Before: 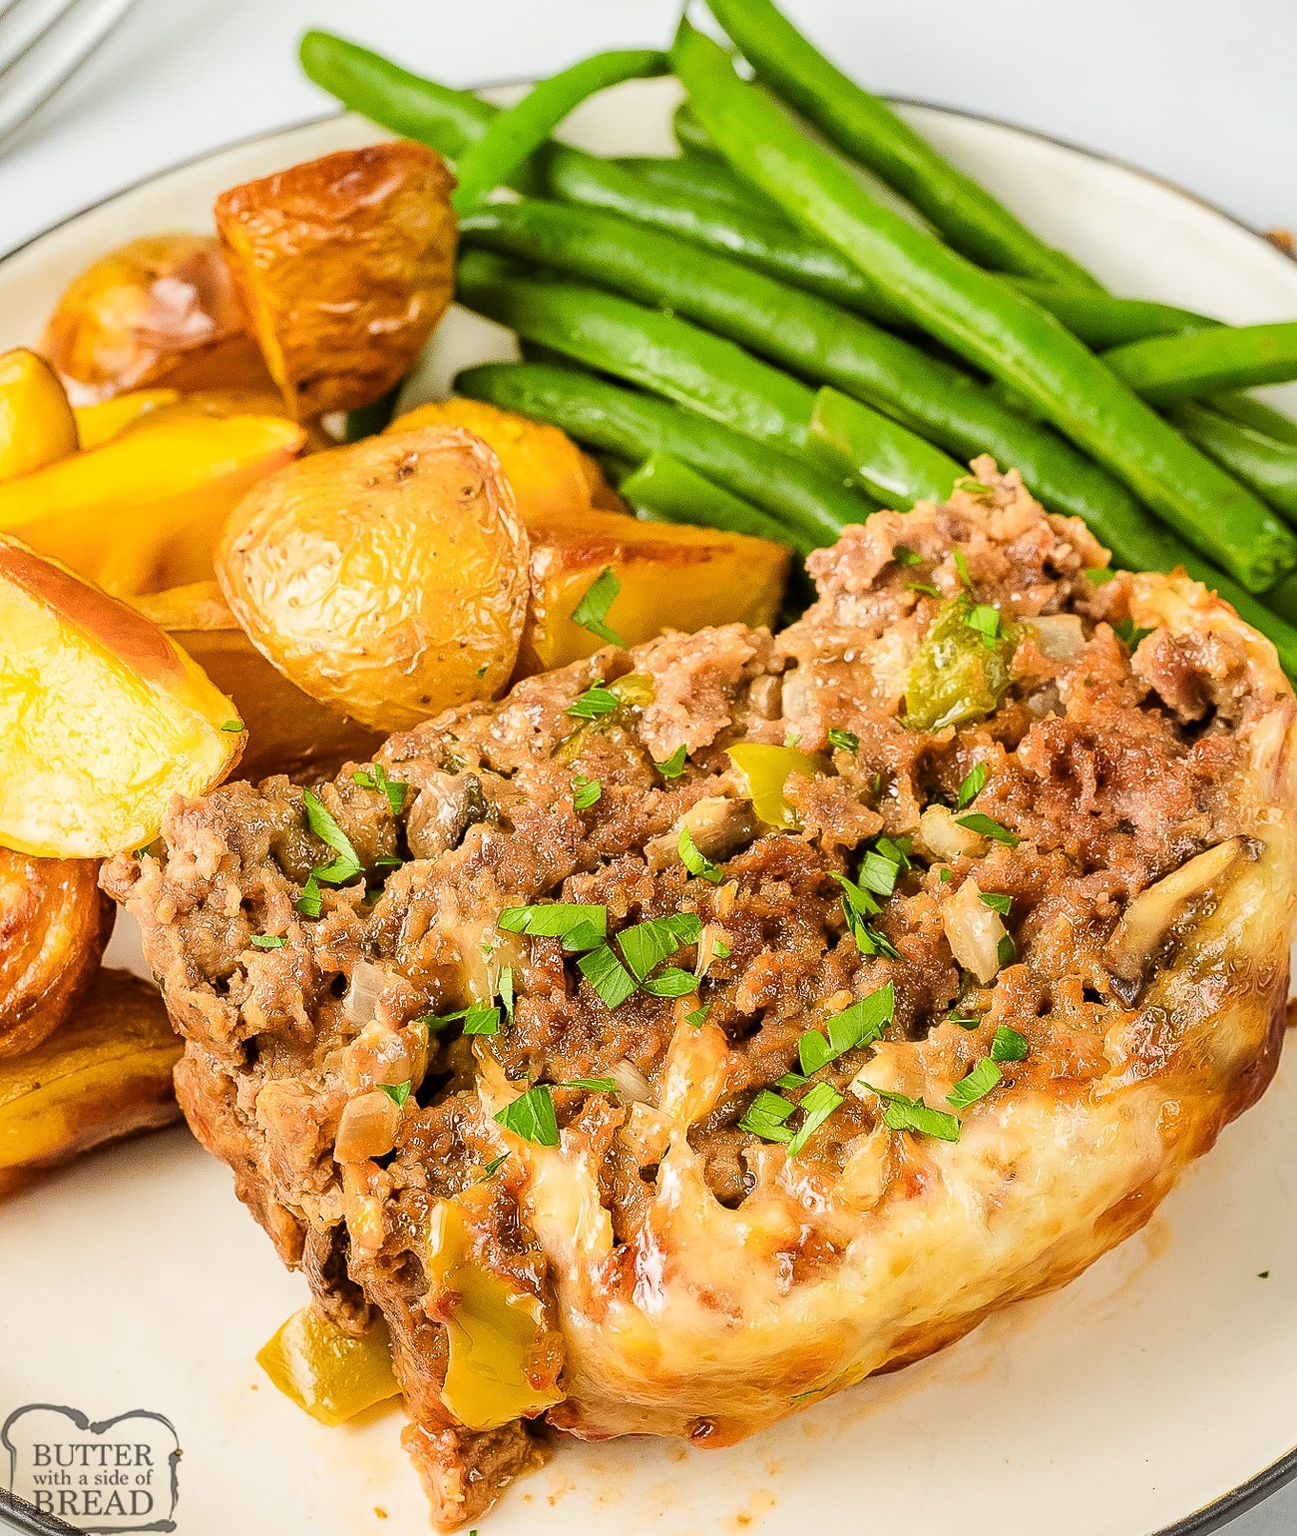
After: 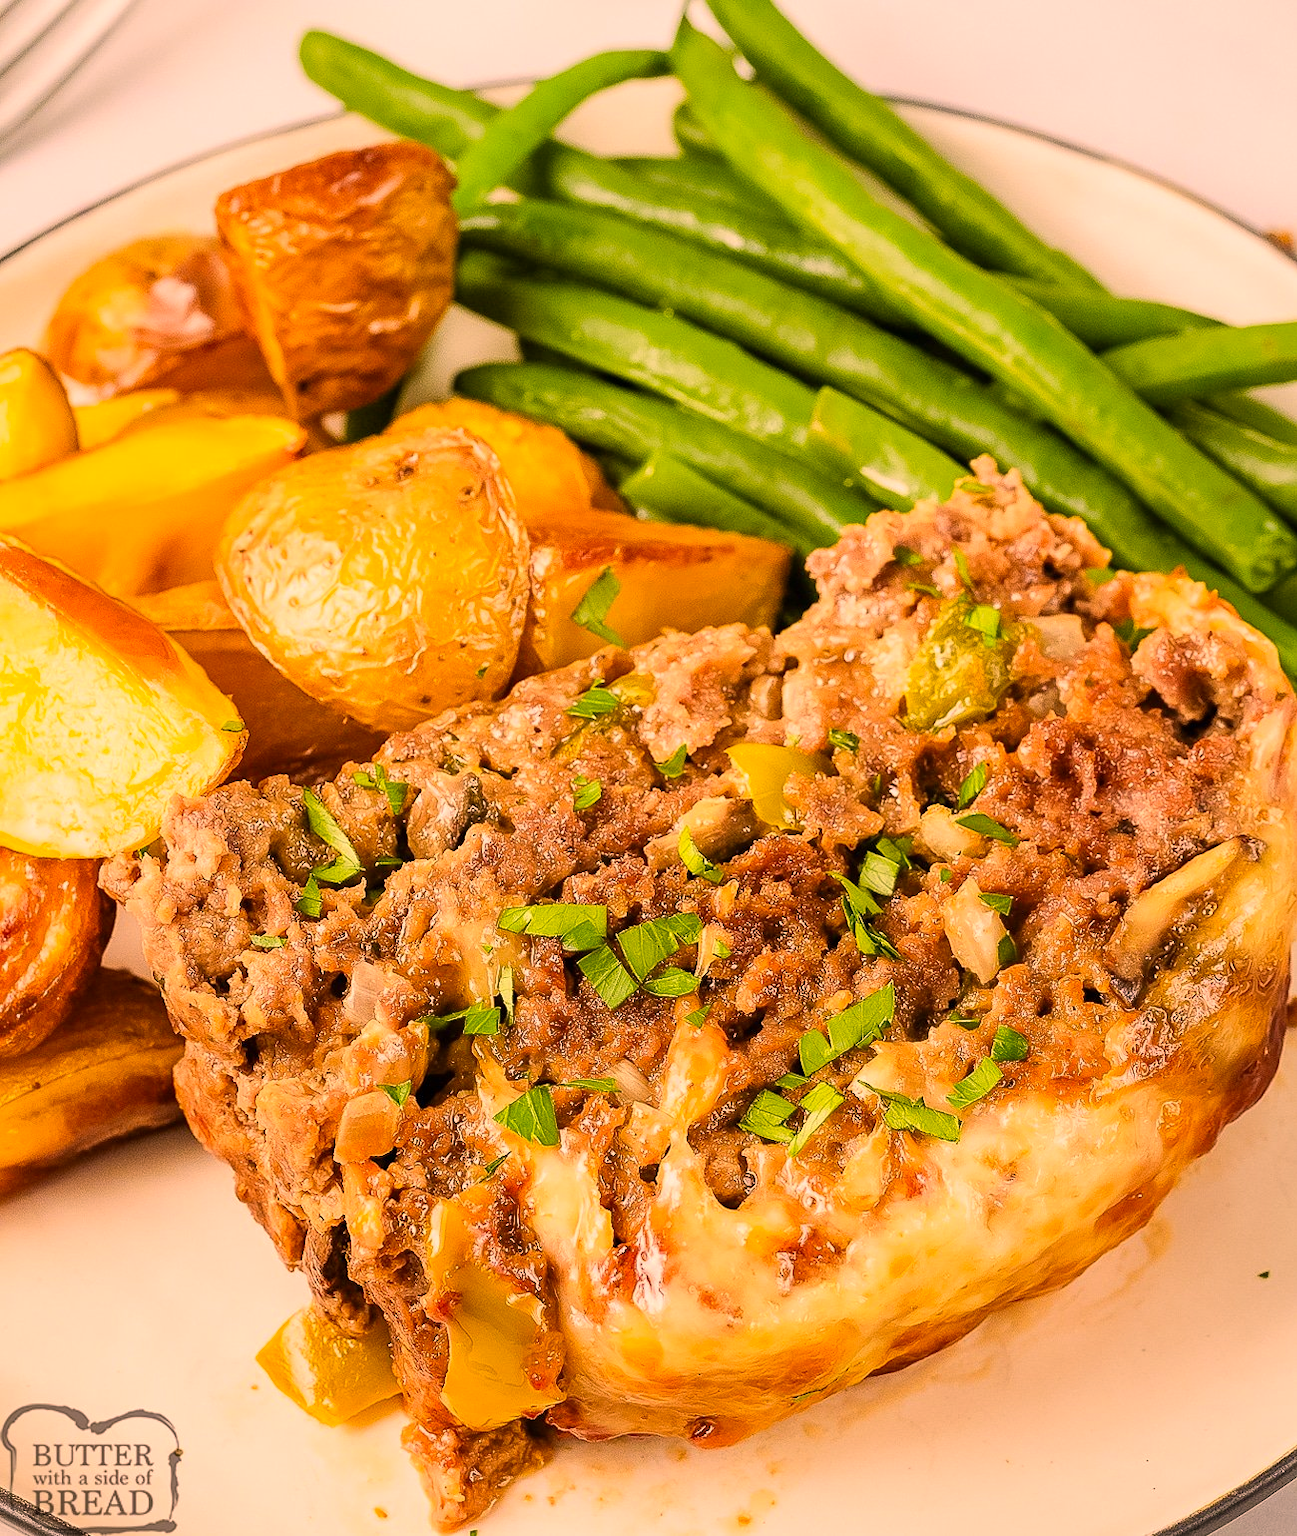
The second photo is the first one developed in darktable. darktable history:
color correction: highlights a* 20.78, highlights b* 19.22
